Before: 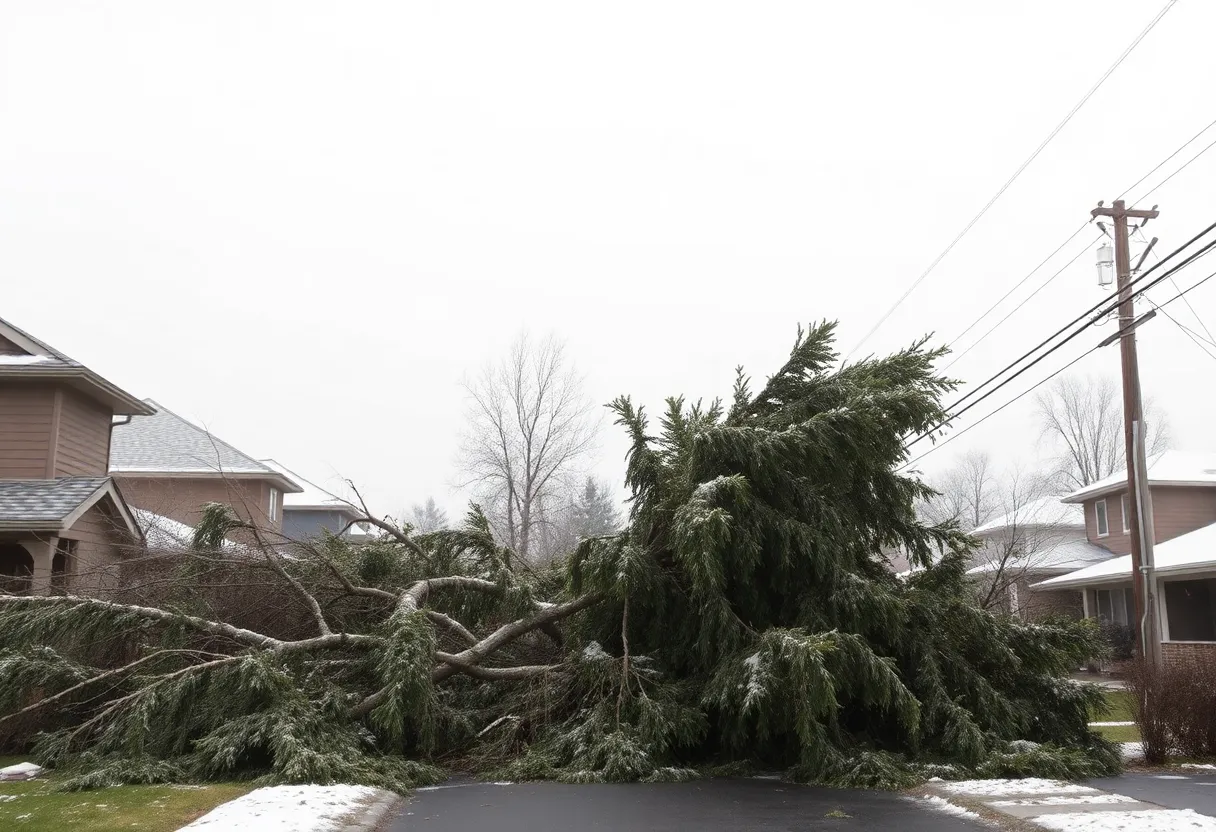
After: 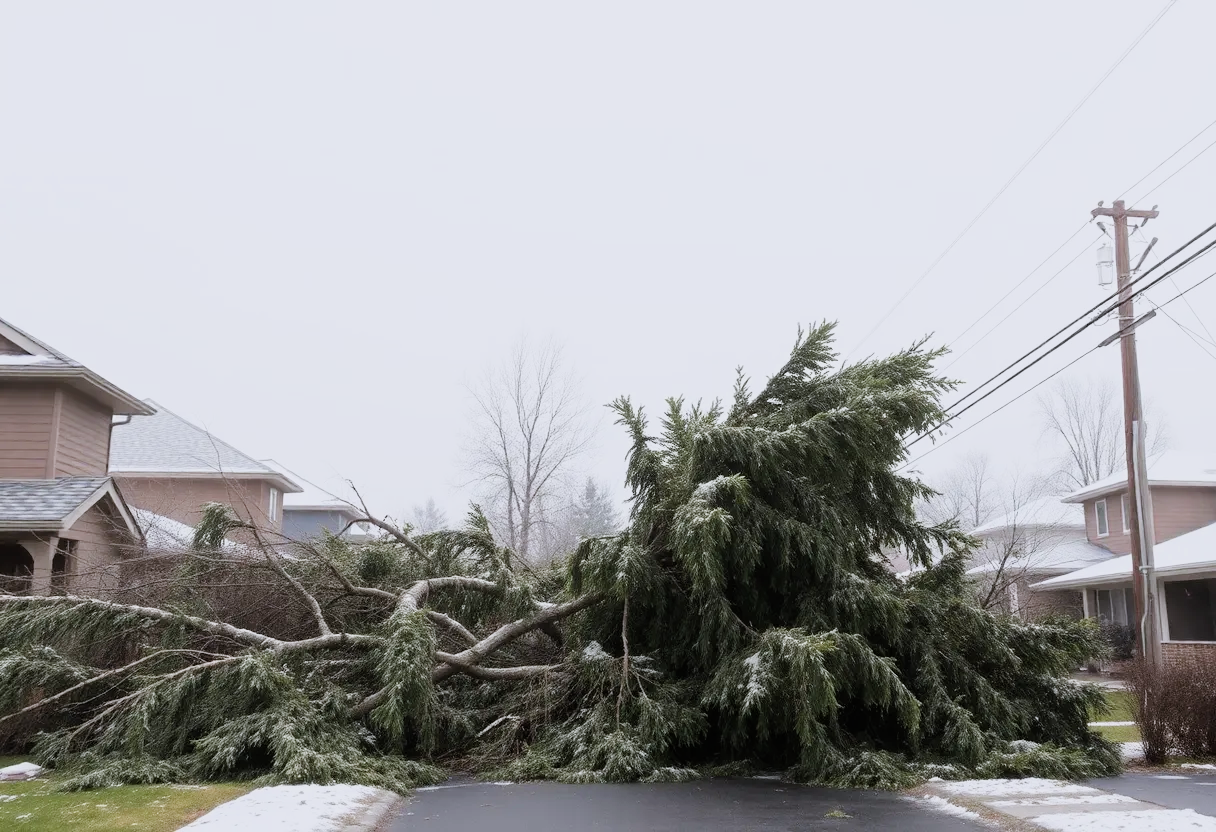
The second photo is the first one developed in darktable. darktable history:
exposure: black level correction 0, exposure 0.7 EV, compensate exposure bias true, compensate highlight preservation false
white balance: red 0.984, blue 1.059
filmic rgb: black relative exposure -7.65 EV, white relative exposure 4.56 EV, hardness 3.61
